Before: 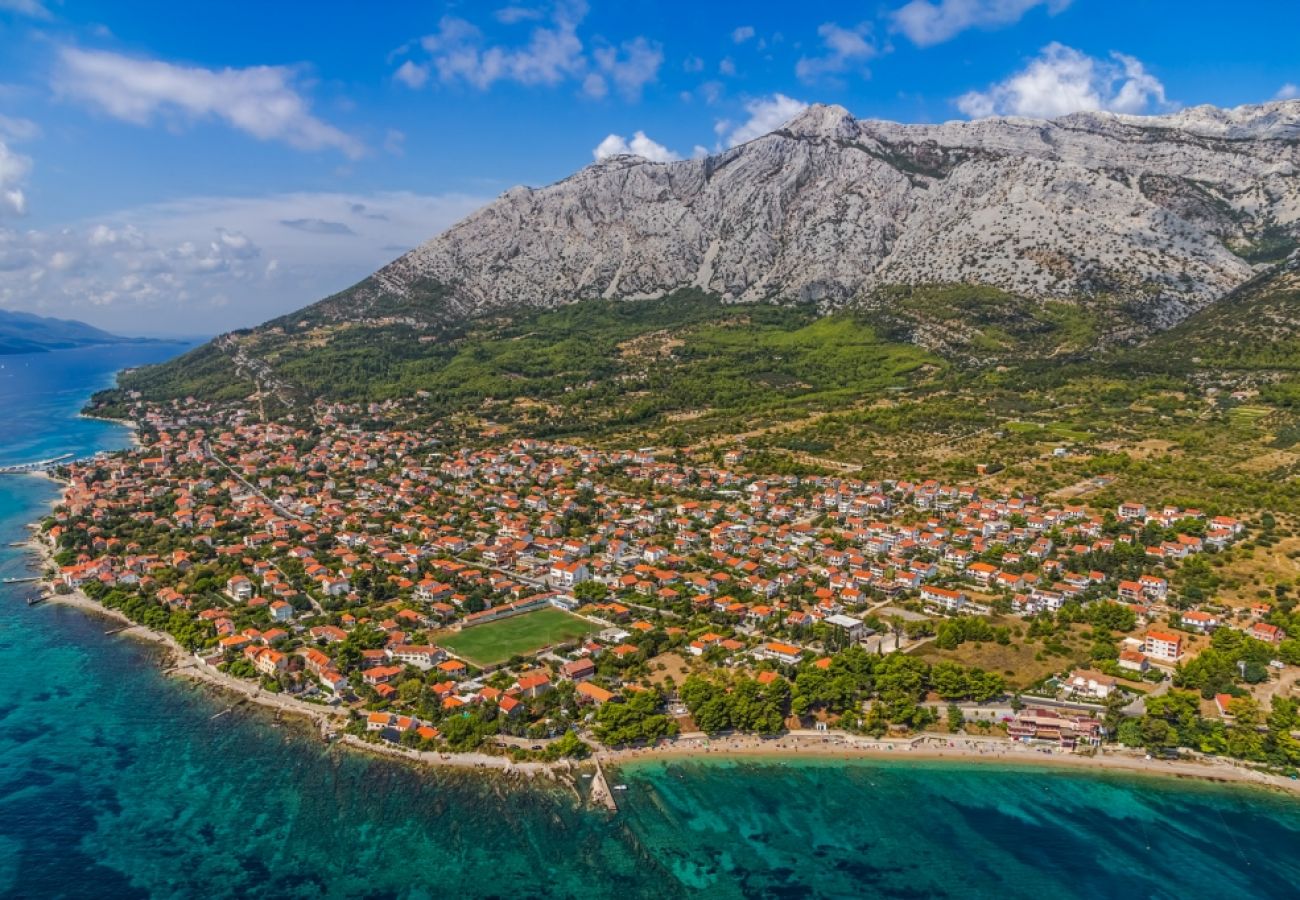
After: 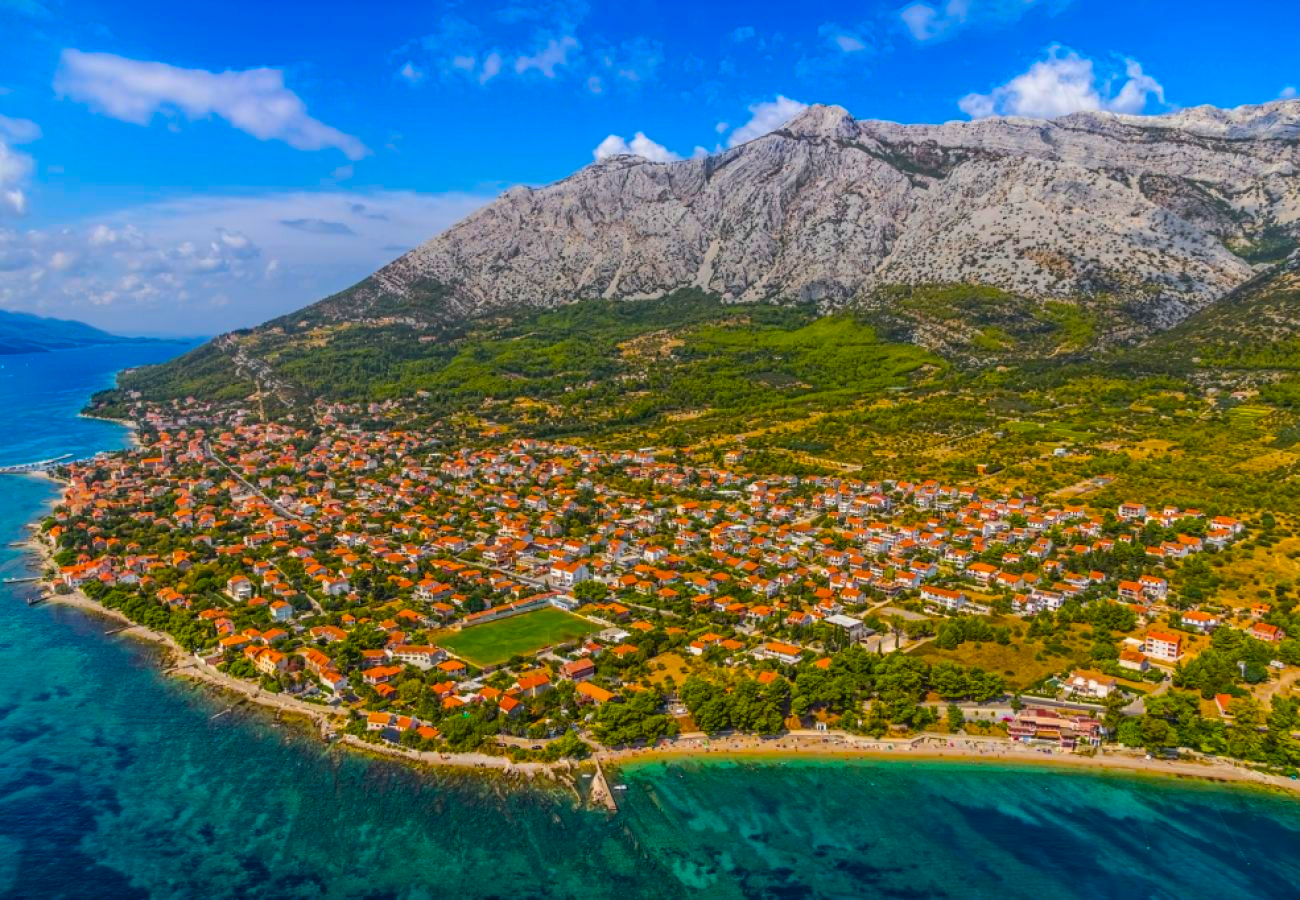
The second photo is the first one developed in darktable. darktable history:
color balance rgb: linear chroma grading › shadows -39.425%, linear chroma grading › highlights 39.51%, linear chroma grading › global chroma 44.451%, linear chroma grading › mid-tones -29.81%, perceptual saturation grading › global saturation 20%, perceptual saturation grading › highlights -13.898%, perceptual saturation grading › shadows 50.207%, global vibrance -24.895%
